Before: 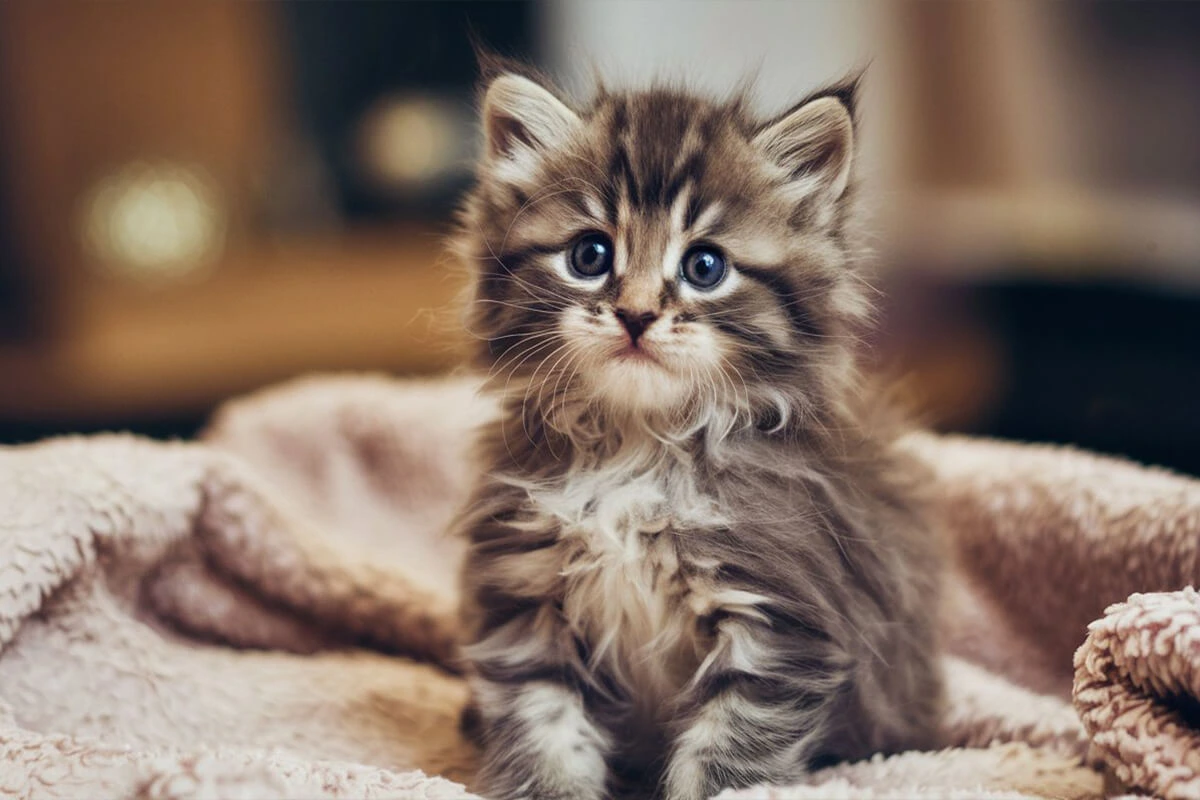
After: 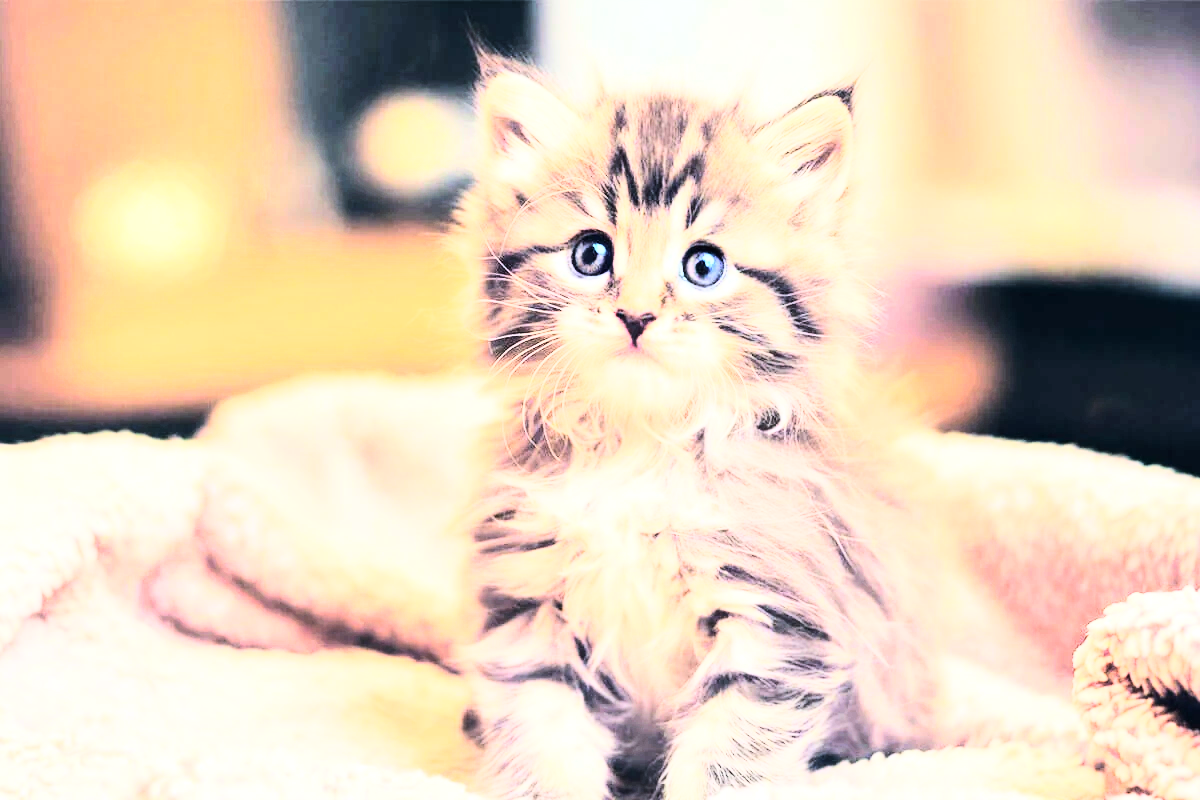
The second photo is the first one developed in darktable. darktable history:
exposure: black level correction 0, exposure 0.896 EV, compensate highlight preservation false
base curve: curves: ch0 [(0, 0) (0.007, 0.004) (0.027, 0.03) (0.046, 0.07) (0.207, 0.54) (0.442, 0.872) (0.673, 0.972) (1, 1)]
tone equalizer: -7 EV 0.151 EV, -6 EV 0.613 EV, -5 EV 1.12 EV, -4 EV 1.33 EV, -3 EV 1.12 EV, -2 EV 0.6 EV, -1 EV 0.167 EV, edges refinement/feathering 500, mask exposure compensation -1.57 EV, preserve details no
